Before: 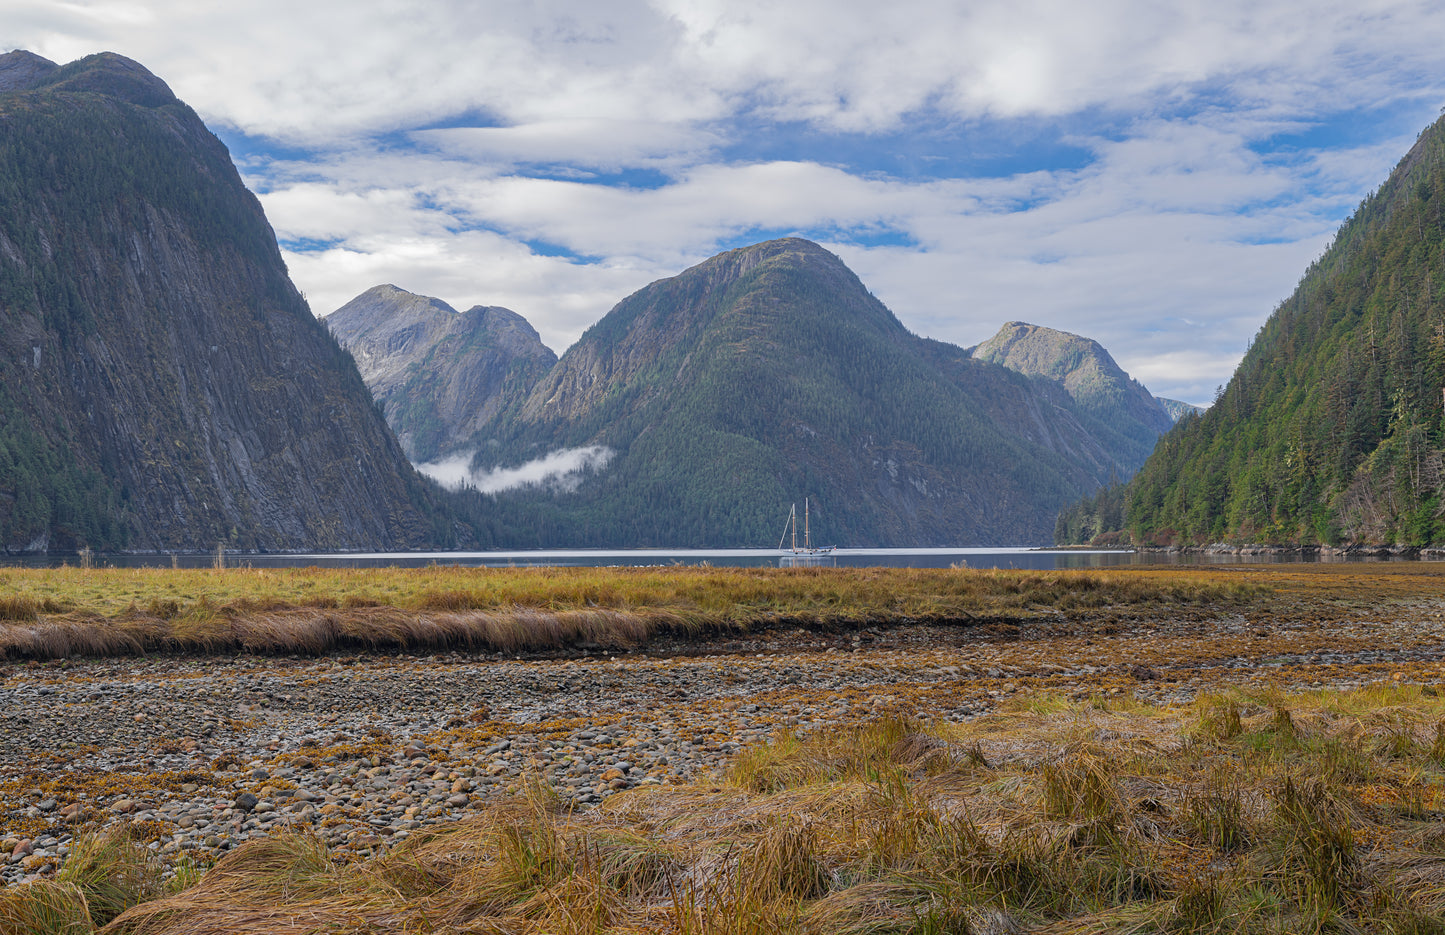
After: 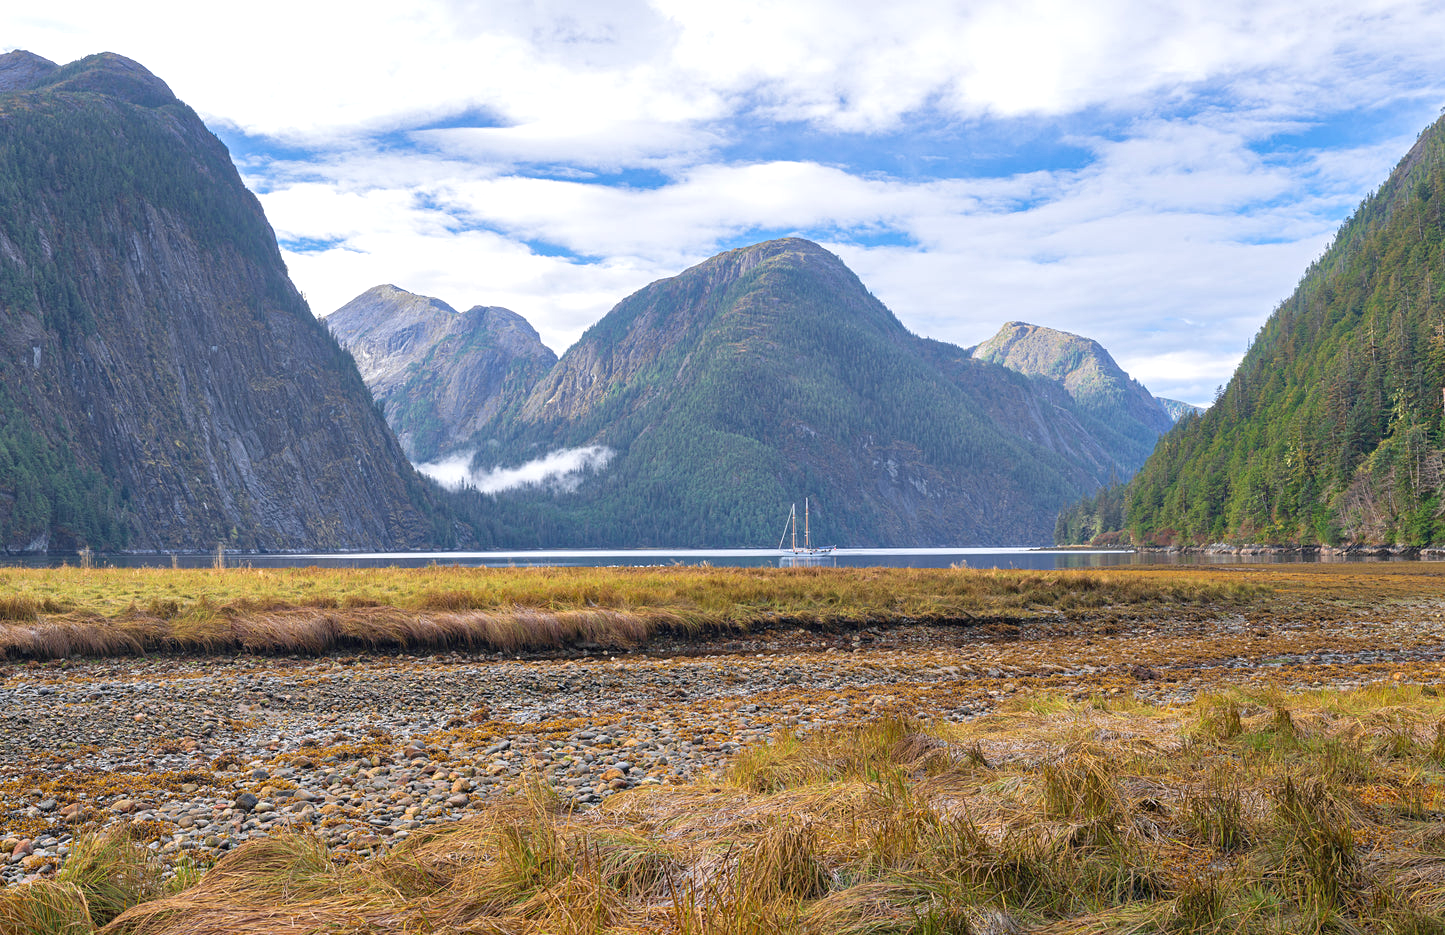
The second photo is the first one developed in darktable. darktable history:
velvia: on, module defaults
color balance: on, module defaults
exposure: exposure 0.669 EV, compensate highlight preservation false
